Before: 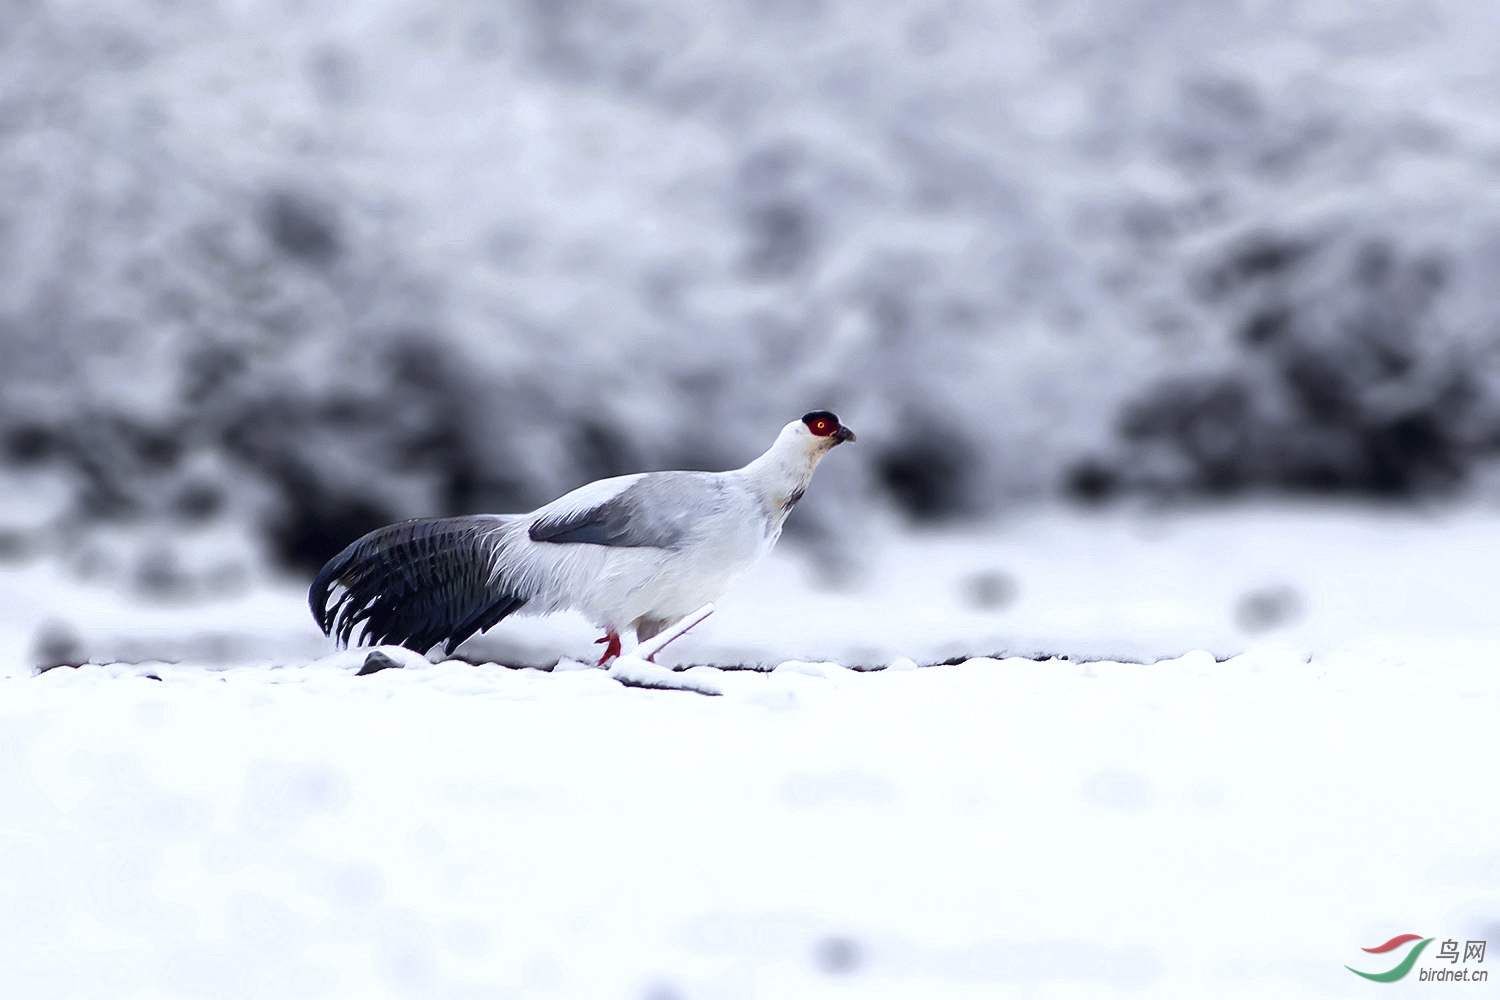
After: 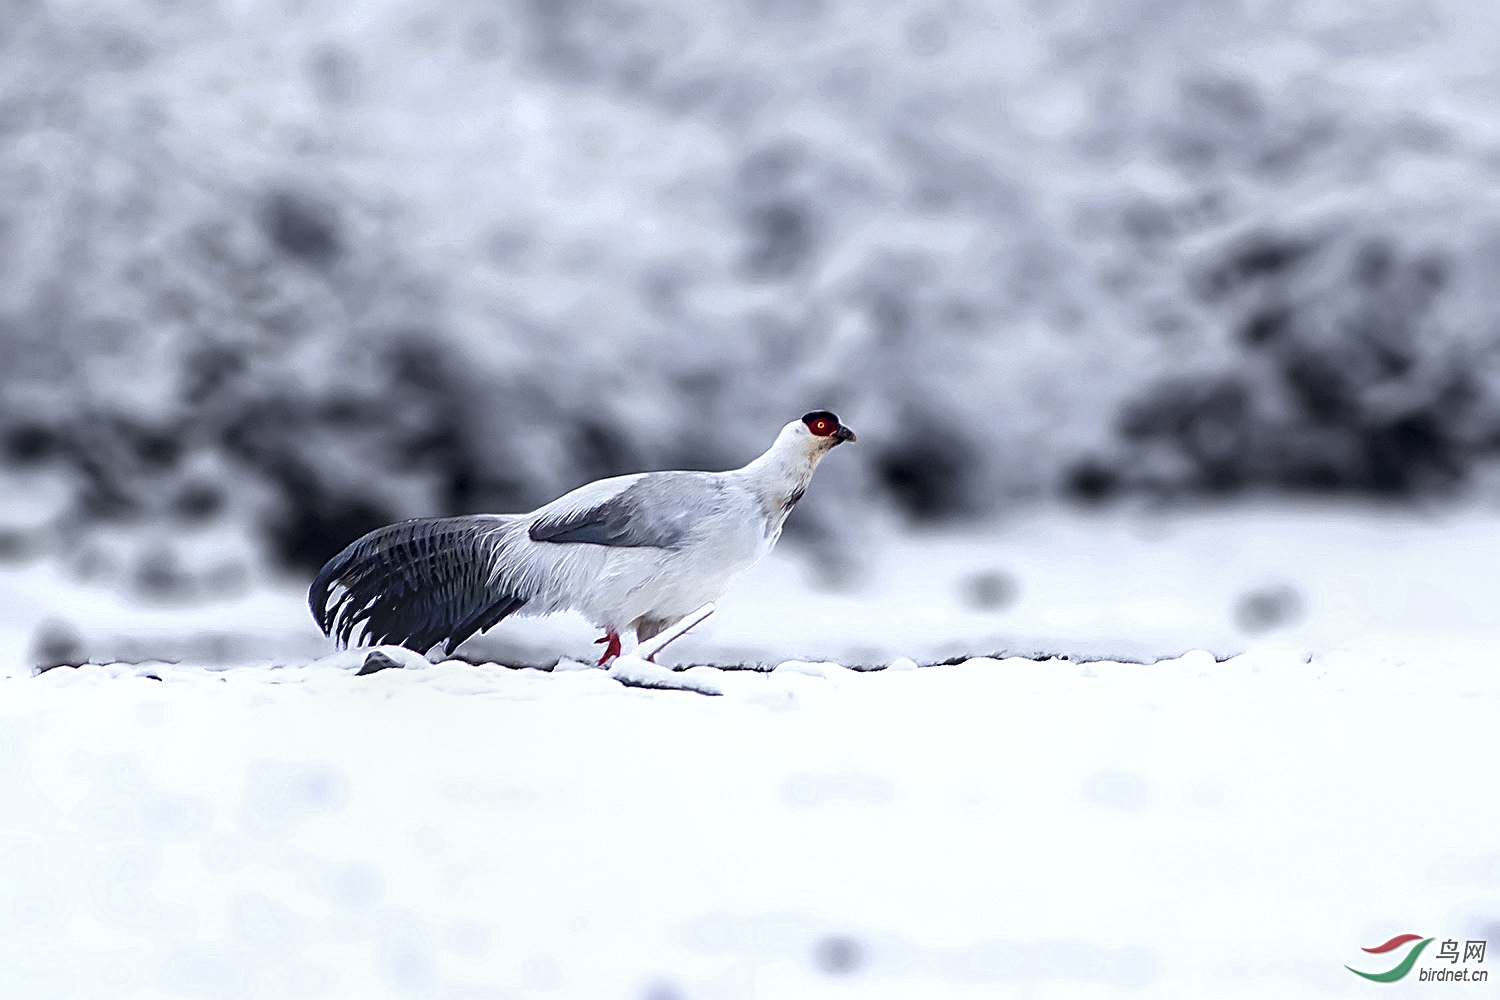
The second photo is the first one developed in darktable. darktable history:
sharpen: radius 2.756
local contrast: on, module defaults
